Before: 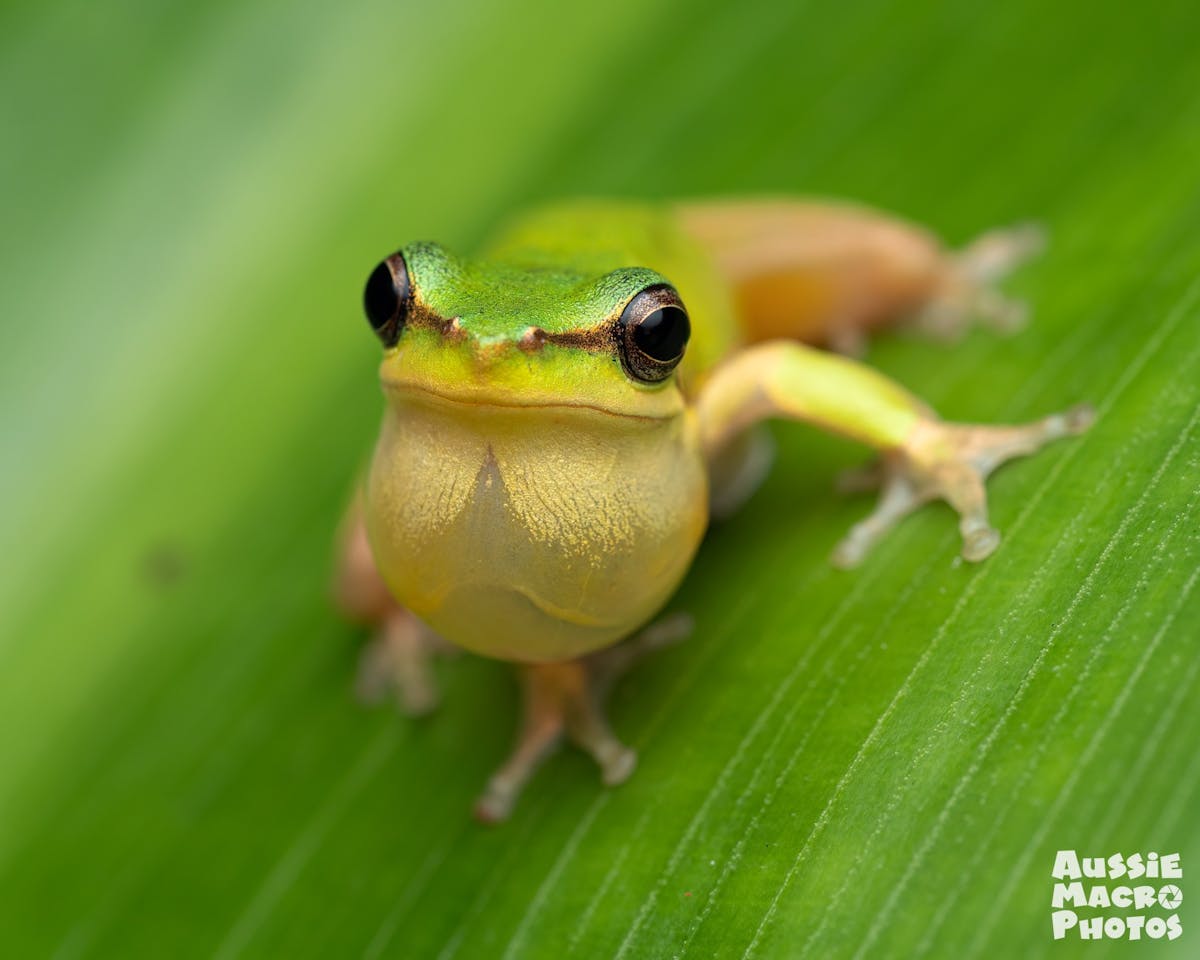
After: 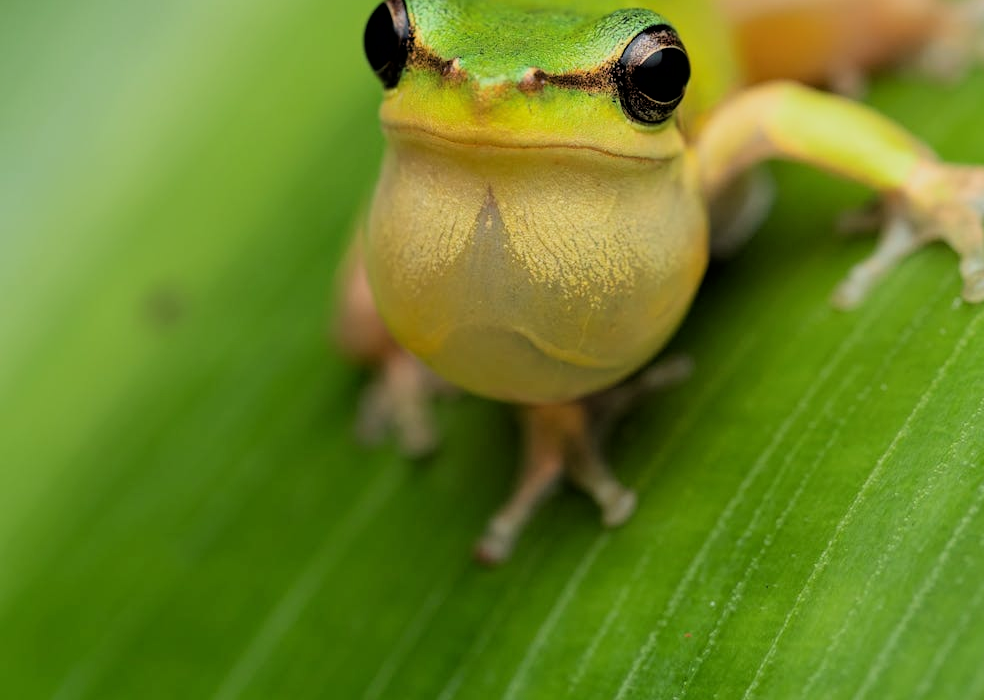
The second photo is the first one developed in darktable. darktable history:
filmic rgb: black relative exposure -5.09 EV, white relative exposure 3.97 EV, hardness 2.88, contrast 1.183, color science v6 (2022), iterations of high-quality reconstruction 0
exposure: compensate highlight preservation false
crop: top 27.017%, right 17.961%
